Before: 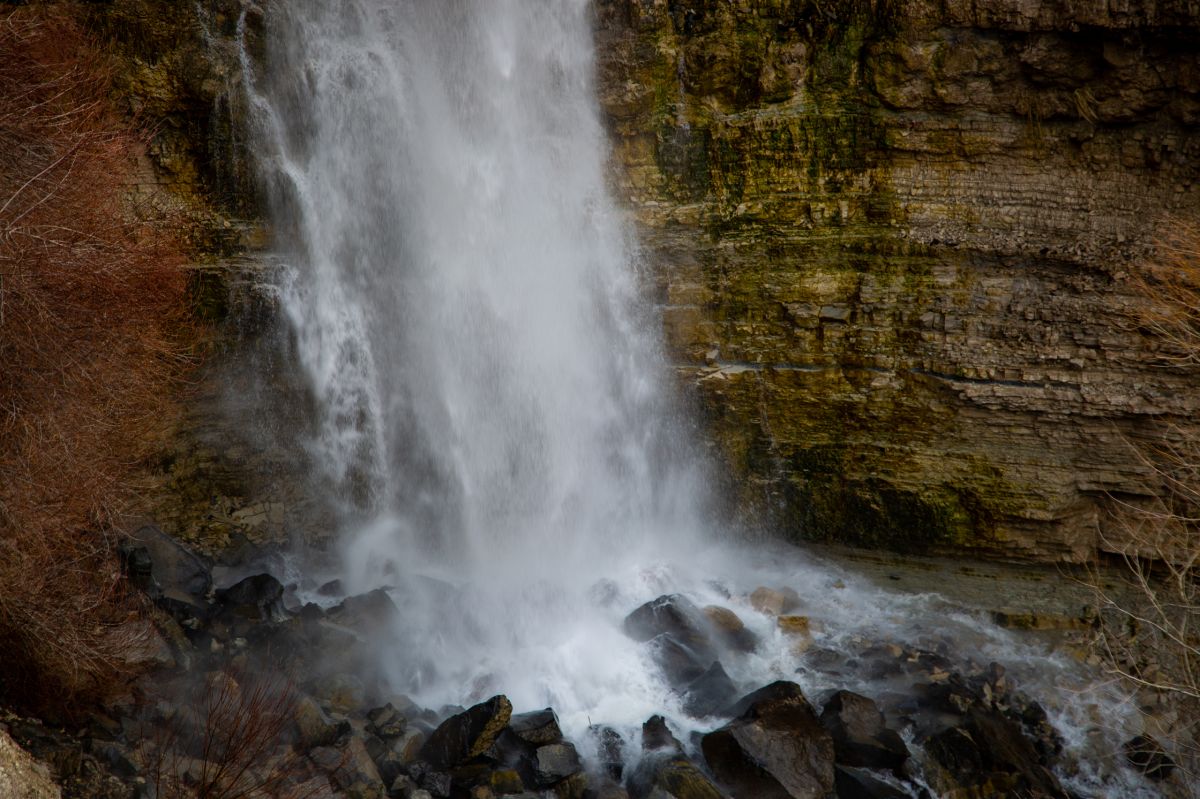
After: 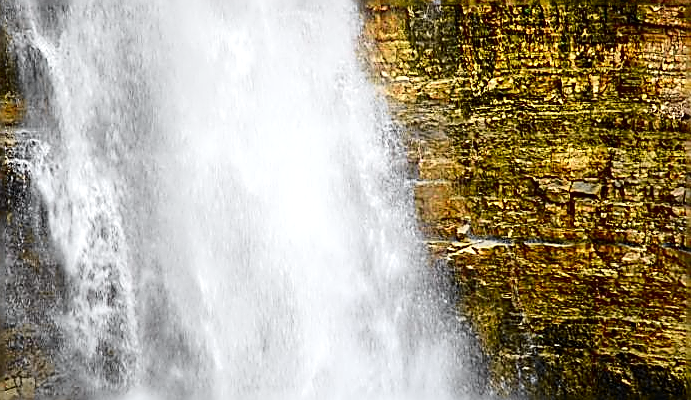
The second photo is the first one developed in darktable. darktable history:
exposure: black level correction 0, exposure 1.2 EV, compensate highlight preservation false
sharpen: amount 1.985
tone curve: curves: ch0 [(0, 0) (0.071, 0.047) (0.266, 0.26) (0.491, 0.552) (0.753, 0.818) (1, 0.983)]; ch1 [(0, 0) (0.346, 0.307) (0.408, 0.369) (0.463, 0.443) (0.482, 0.493) (0.502, 0.5) (0.517, 0.518) (0.546, 0.587) (0.588, 0.643) (0.651, 0.709) (1, 1)]; ch2 [(0, 0) (0.346, 0.34) (0.434, 0.46) (0.485, 0.494) (0.5, 0.494) (0.517, 0.503) (0.535, 0.545) (0.583, 0.634) (0.625, 0.686) (1, 1)], color space Lab, independent channels, preserve colors none
crop: left 20.769%, top 15.645%, right 21.576%, bottom 34.185%
